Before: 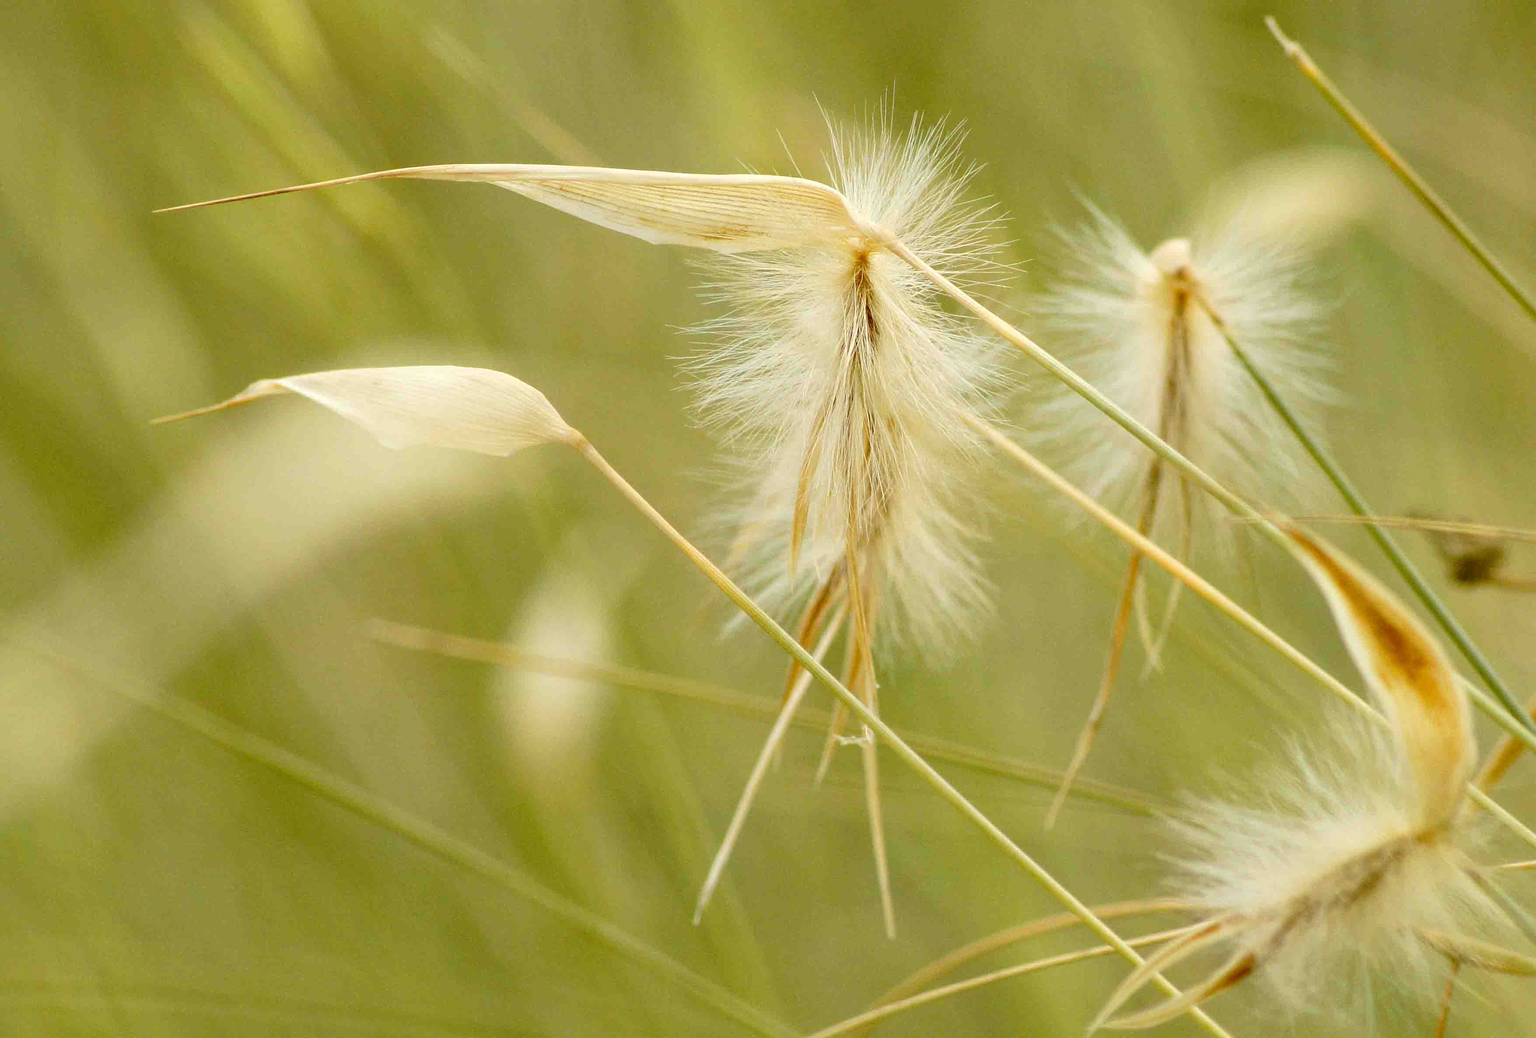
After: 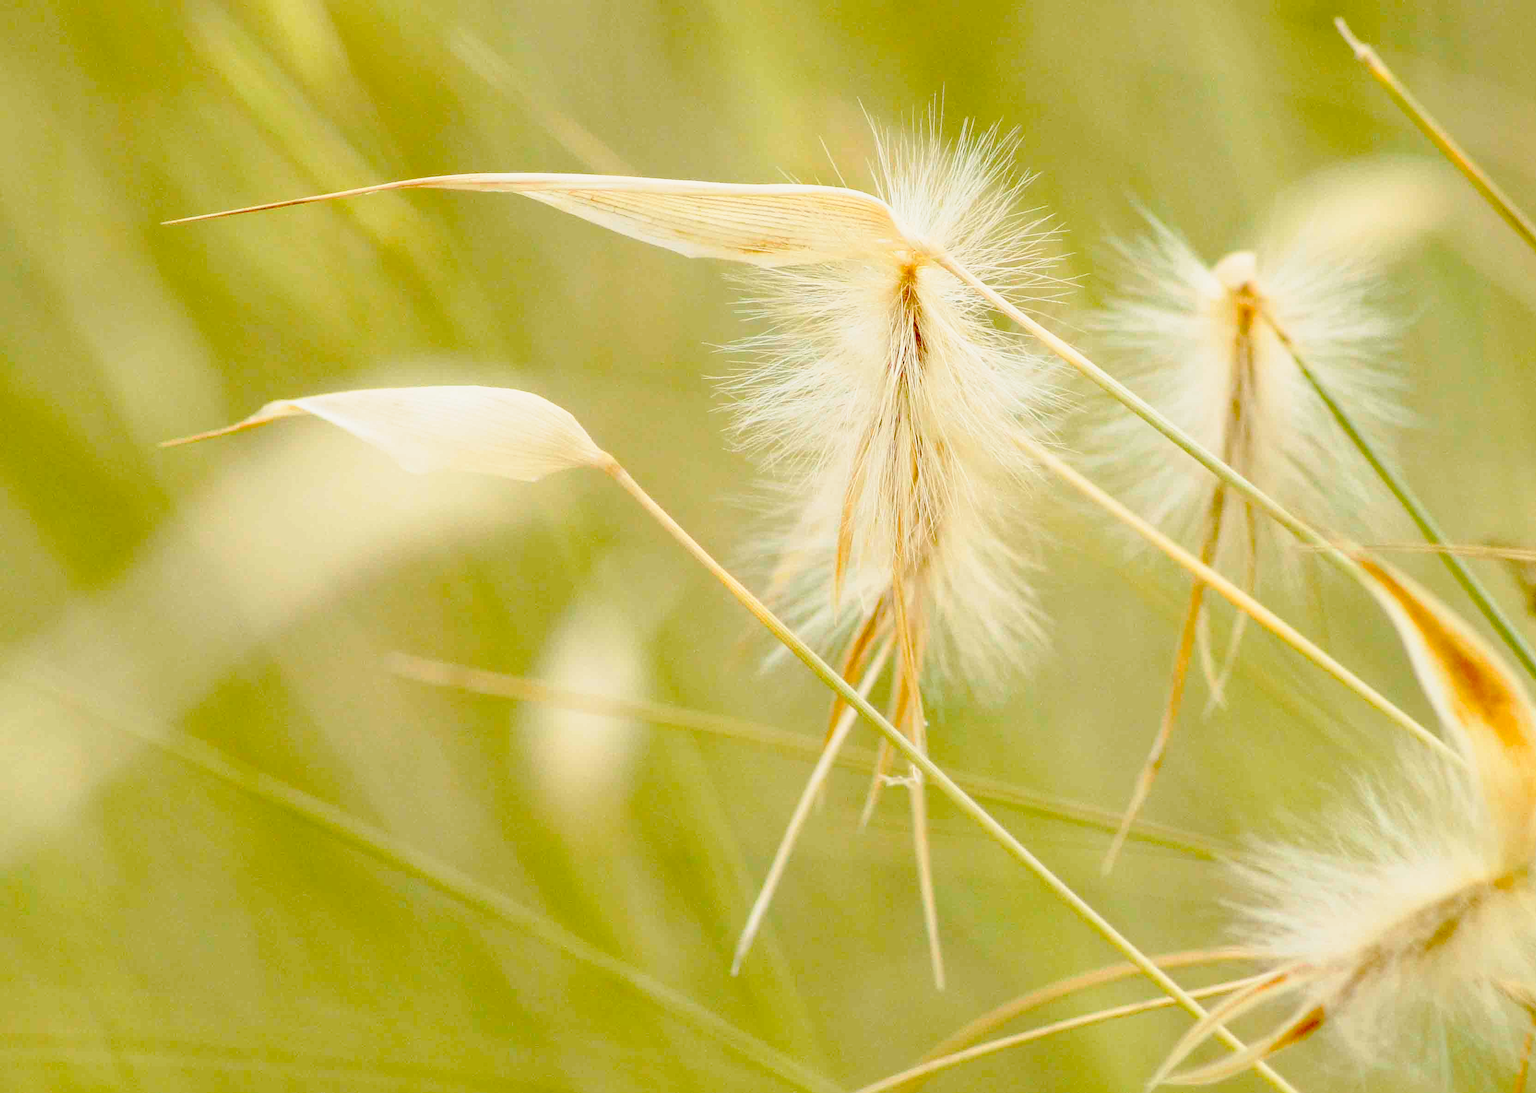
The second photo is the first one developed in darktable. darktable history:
crop and rotate: right 5.172%
tone curve: curves: ch0 [(0, 0.015) (0.084, 0.074) (0.162, 0.165) (0.304, 0.382) (0.466, 0.576) (0.654, 0.741) (0.848, 0.906) (0.984, 0.963)]; ch1 [(0, 0) (0.34, 0.235) (0.46, 0.46) (0.515, 0.502) (0.553, 0.567) (0.764, 0.815) (1, 1)]; ch2 [(0, 0) (0.44, 0.458) (0.479, 0.492) (0.524, 0.507) (0.547, 0.579) (0.673, 0.712) (1, 1)], preserve colors none
